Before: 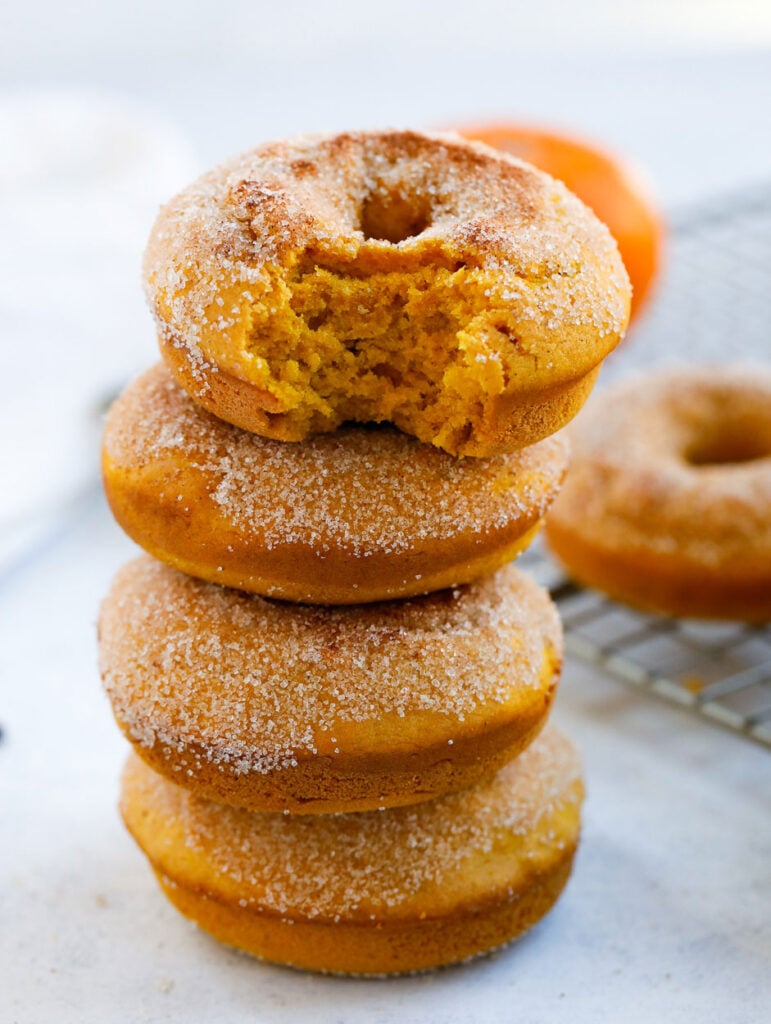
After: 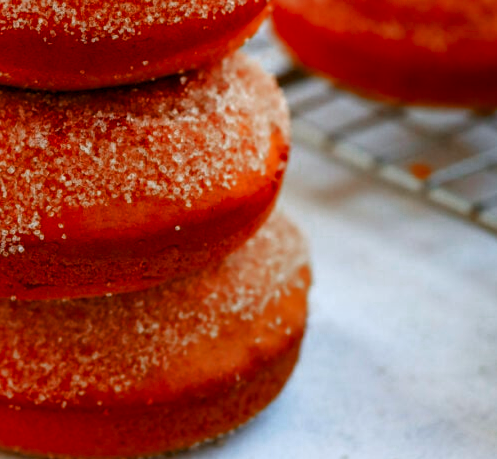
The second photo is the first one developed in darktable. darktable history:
crop and rotate: left 35.509%, top 50.238%, bottom 4.934%
color balance rgb: linear chroma grading › global chroma 15%, perceptual saturation grading › global saturation 30%
color zones: curves: ch0 [(0, 0.299) (0.25, 0.383) (0.456, 0.352) (0.736, 0.571)]; ch1 [(0, 0.63) (0.151, 0.568) (0.254, 0.416) (0.47, 0.558) (0.732, 0.37) (0.909, 0.492)]; ch2 [(0.004, 0.604) (0.158, 0.443) (0.257, 0.403) (0.761, 0.468)]
local contrast: highlights 100%, shadows 100%, detail 120%, midtone range 0.2
